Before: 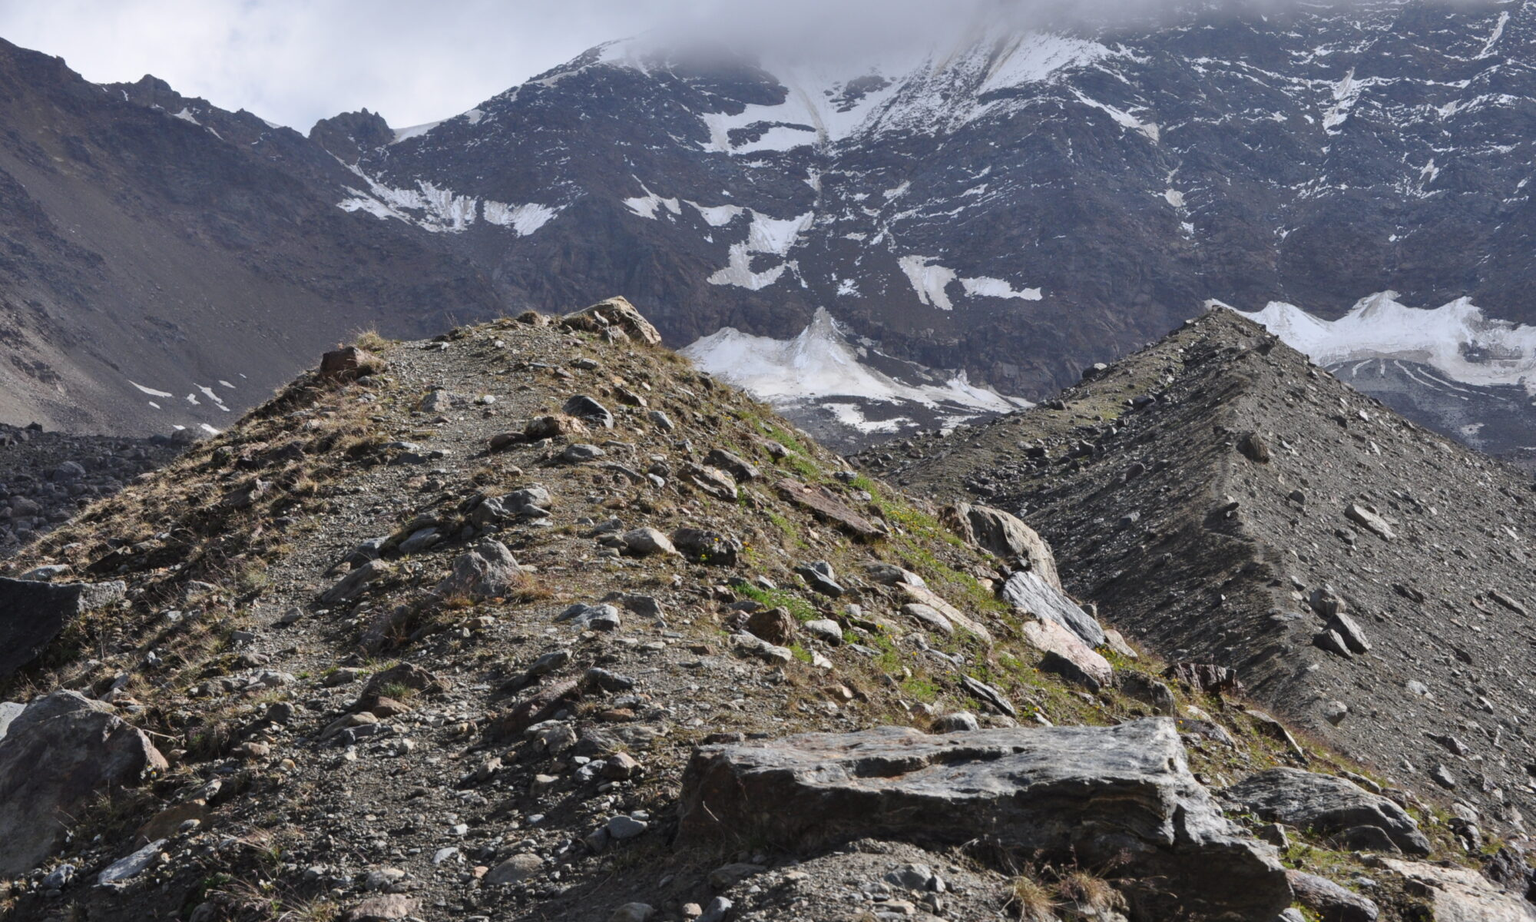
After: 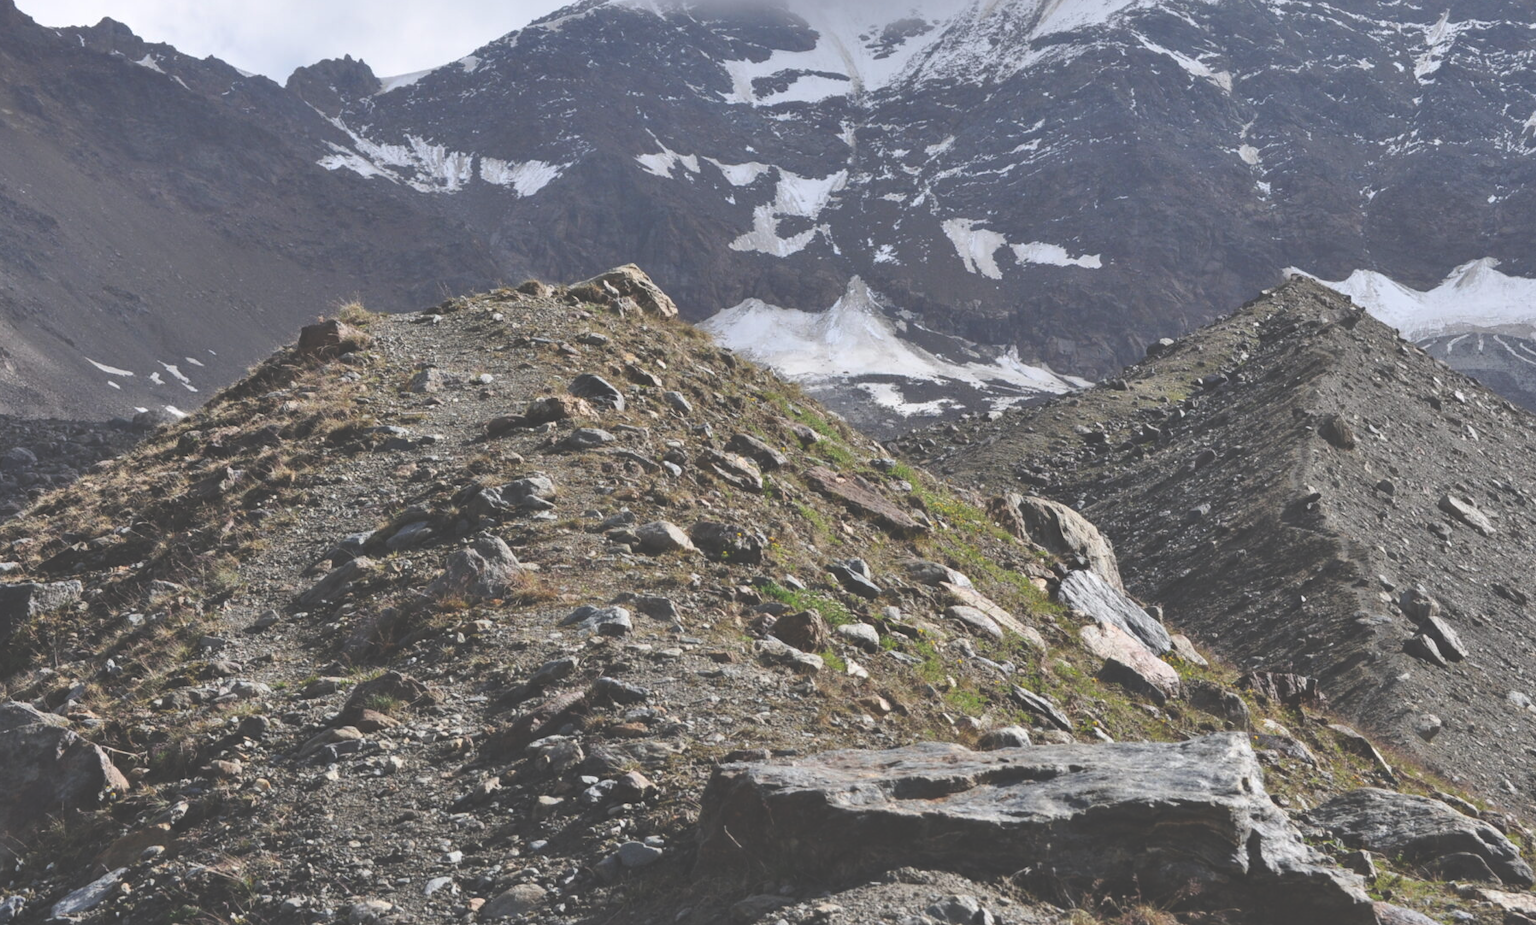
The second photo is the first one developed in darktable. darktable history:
exposure: black level correction -0.041, exposure 0.063 EV, compensate highlight preservation false
crop: left 3.414%, top 6.447%, right 6.69%, bottom 3.234%
